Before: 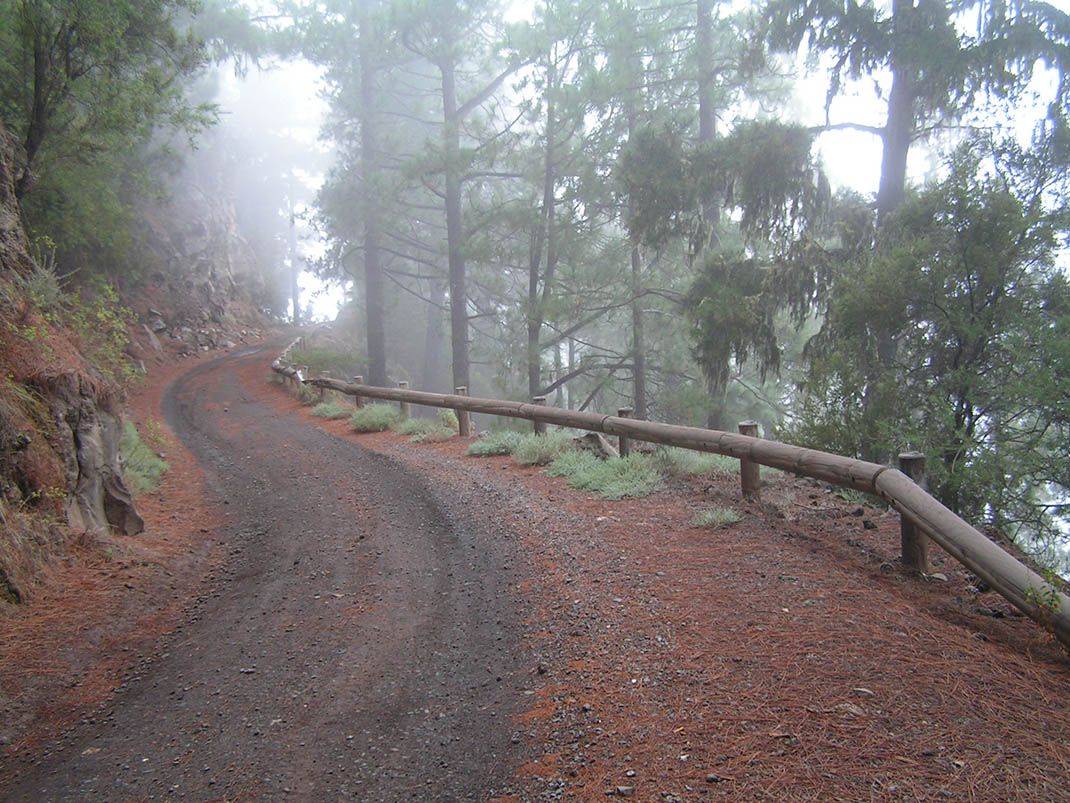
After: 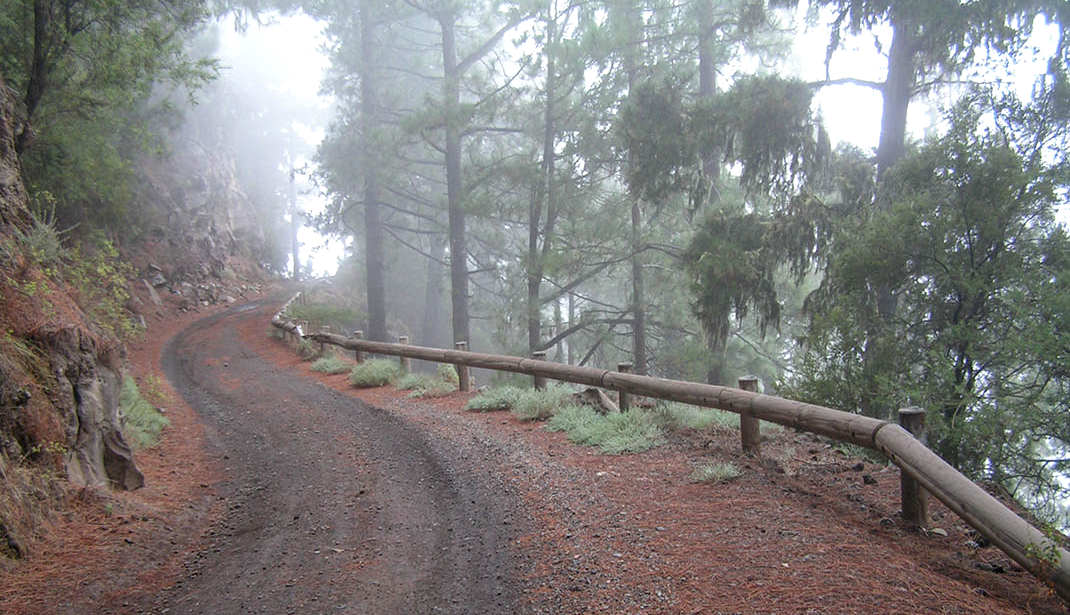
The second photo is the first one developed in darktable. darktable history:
crop: top 5.667%, bottom 17.637%
local contrast: on, module defaults
white balance: red 1, blue 1
